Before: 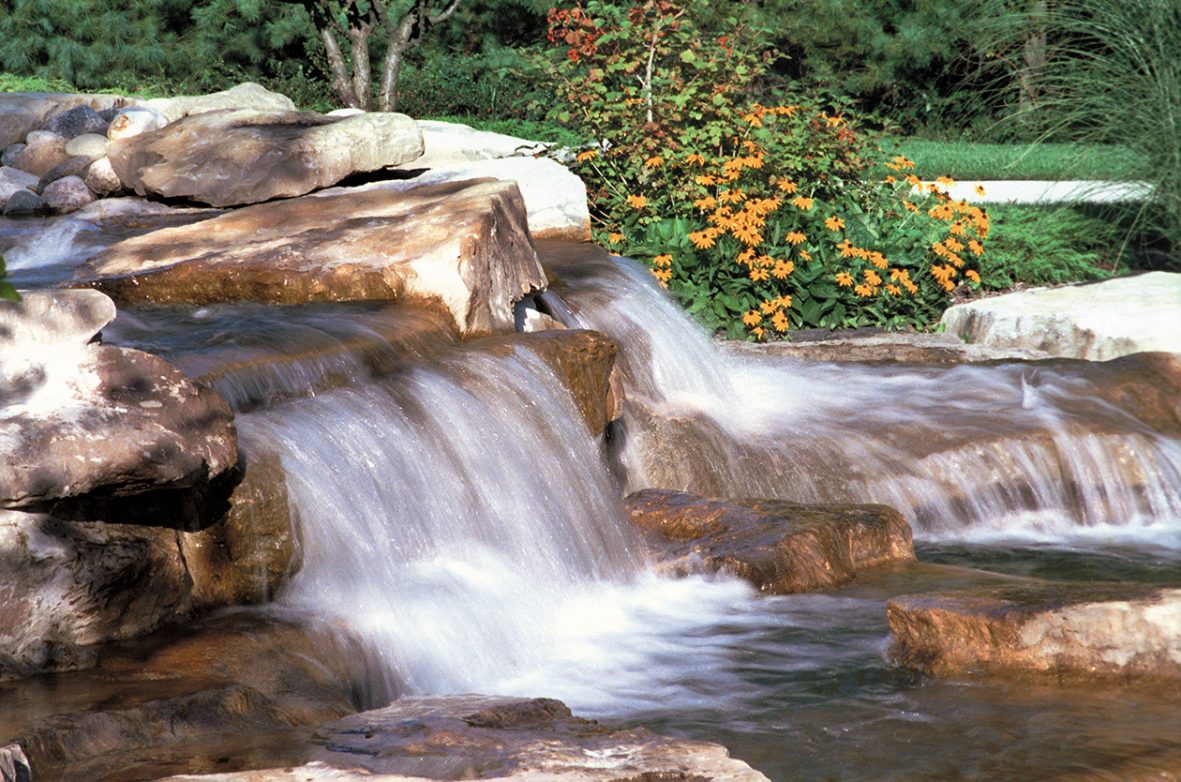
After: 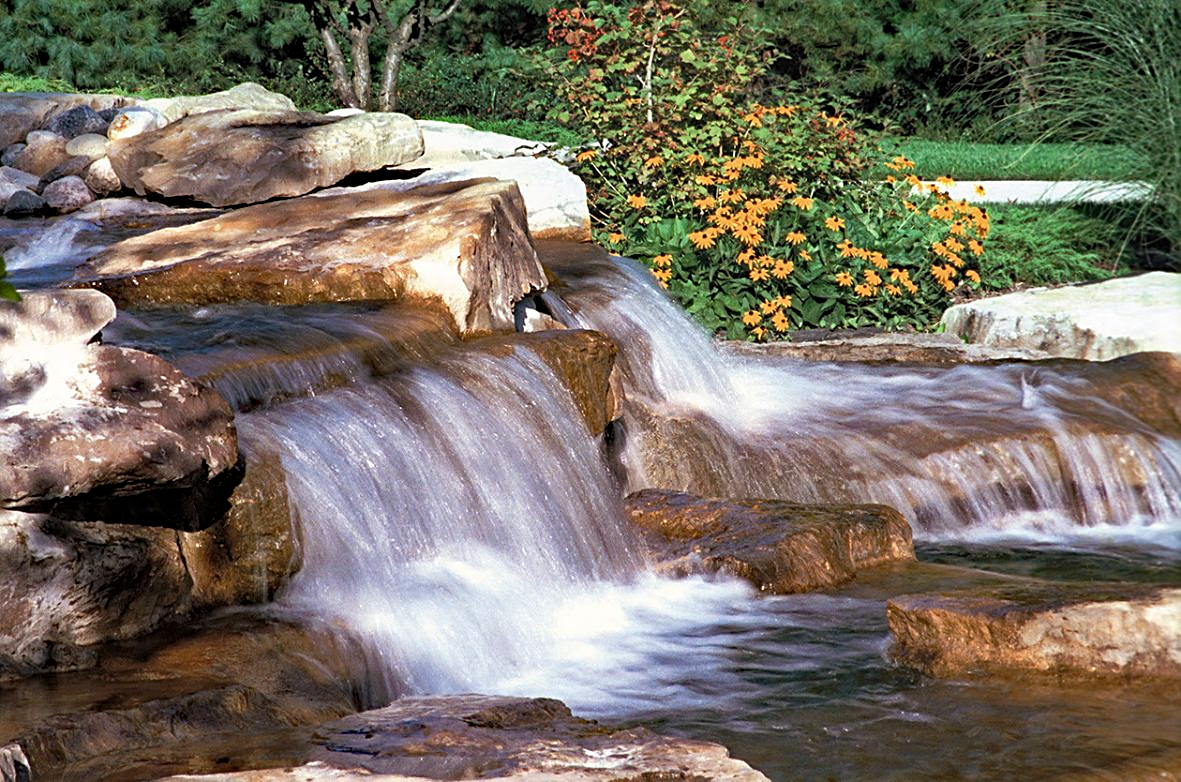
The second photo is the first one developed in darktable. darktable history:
sharpen: on, module defaults
haze removal: strength 0.4, distance 0.22, compatibility mode true, adaptive false
